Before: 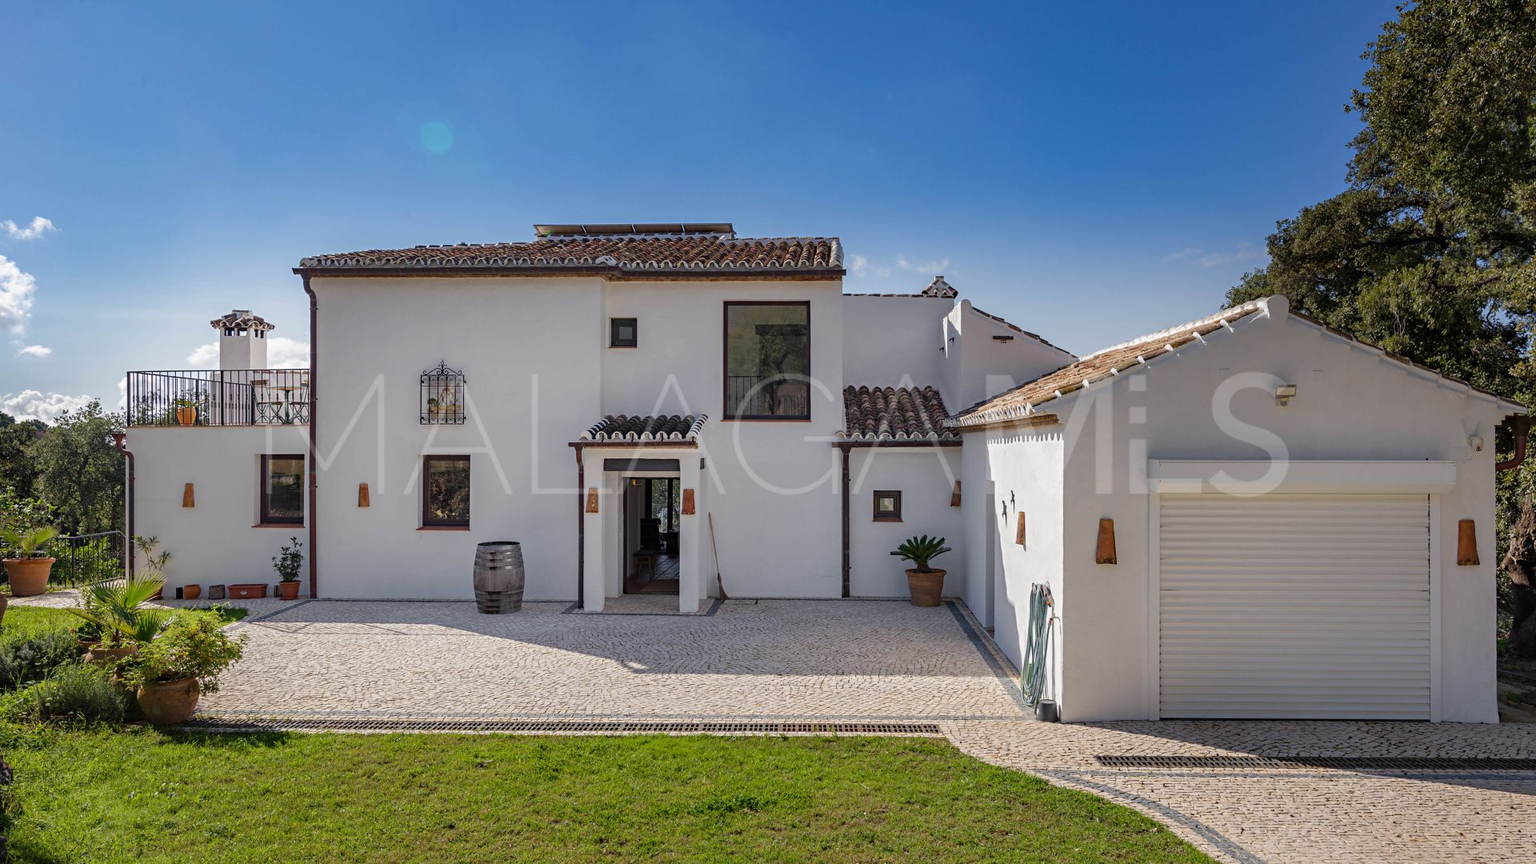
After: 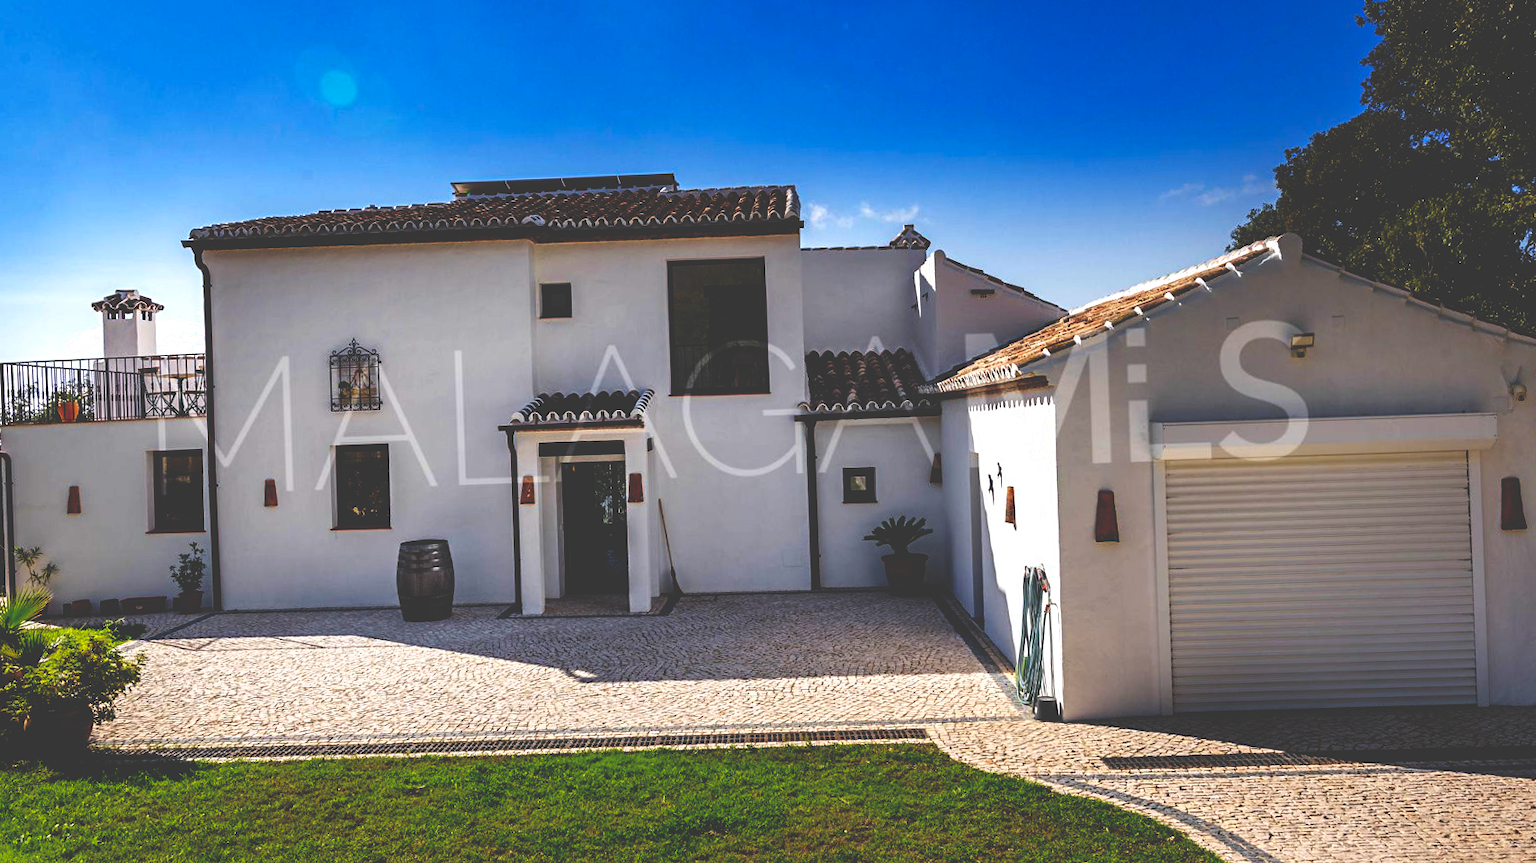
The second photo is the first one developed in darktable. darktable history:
base curve: curves: ch0 [(0, 0.036) (0.083, 0.04) (0.804, 1)], preserve colors none
exposure: exposure 0.3 EV, compensate highlight preservation false
crop and rotate: angle 1.96°, left 5.673%, top 5.673%
